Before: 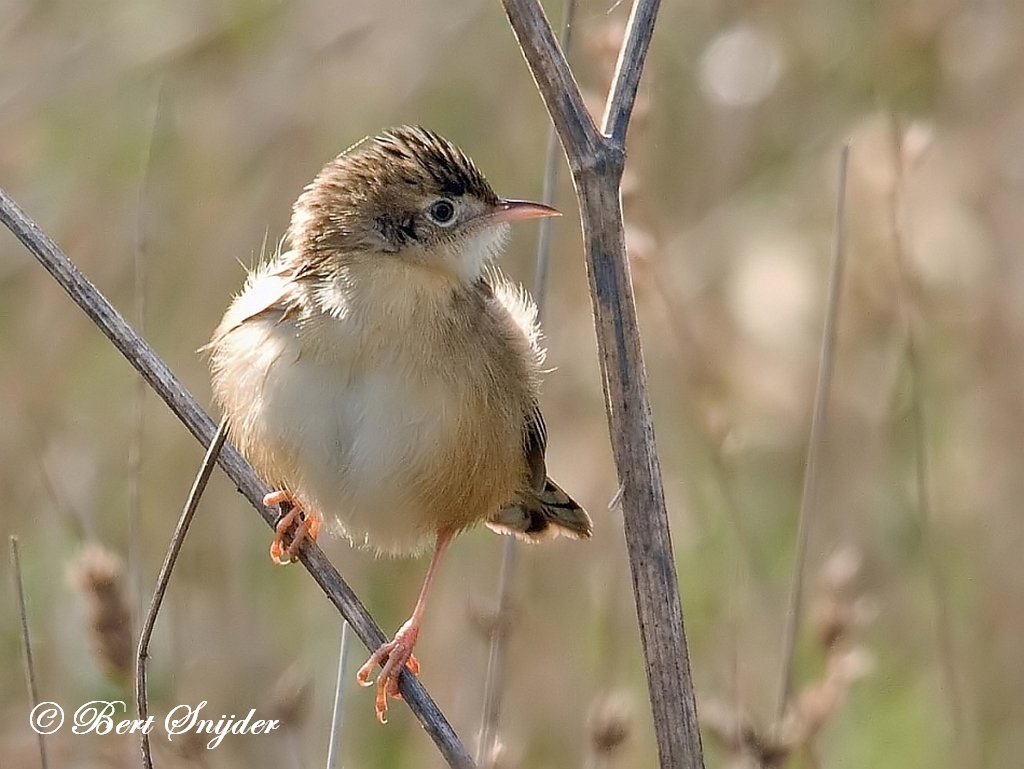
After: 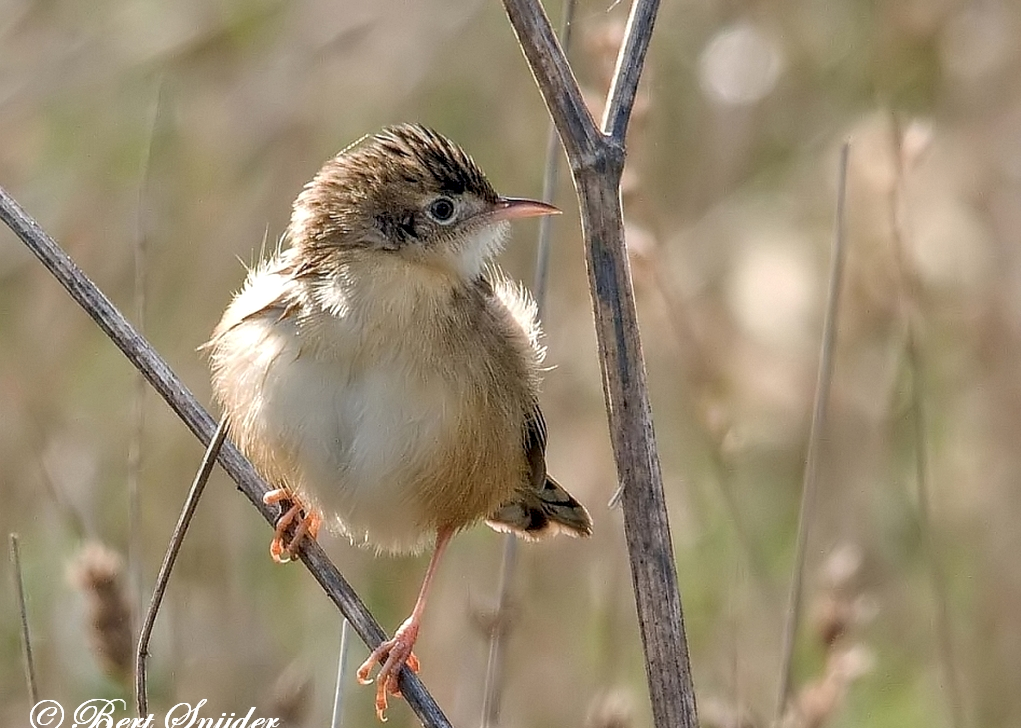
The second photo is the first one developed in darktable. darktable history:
crop: top 0.307%, right 0.258%, bottom 4.996%
local contrast: on, module defaults
